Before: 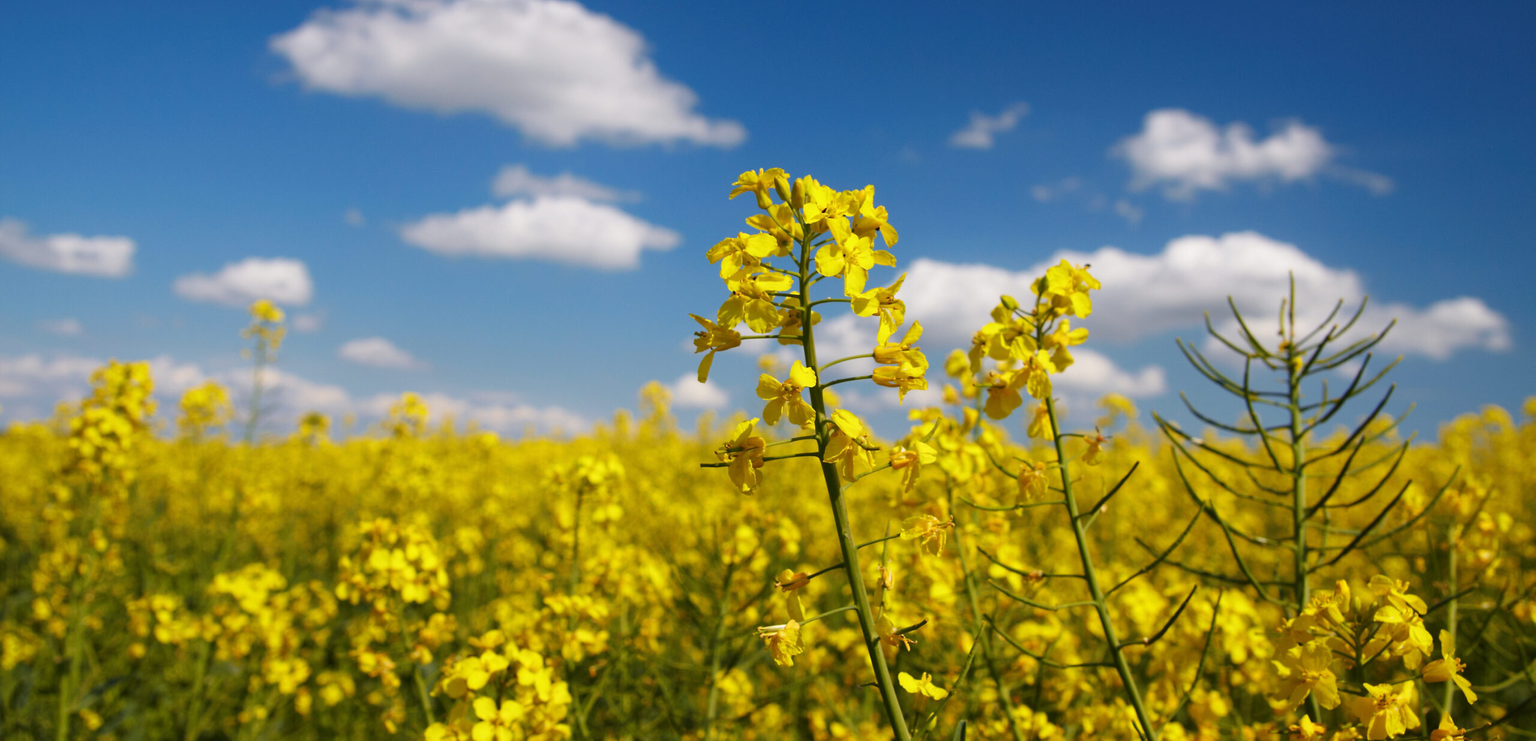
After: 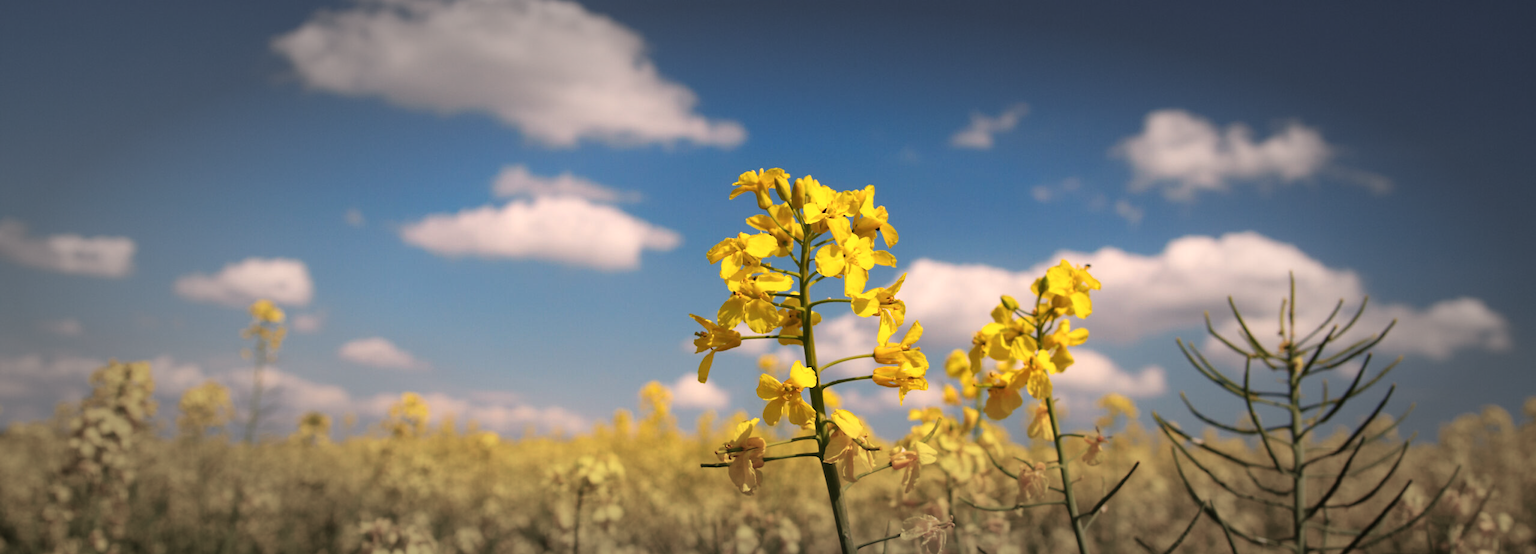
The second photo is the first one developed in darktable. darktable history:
vignetting: fall-off start 48.41%, automatic ratio true, width/height ratio 1.29, unbound false
crop: bottom 24.967%
white balance: red 1.127, blue 0.943
contrast brightness saturation: saturation -0.05
